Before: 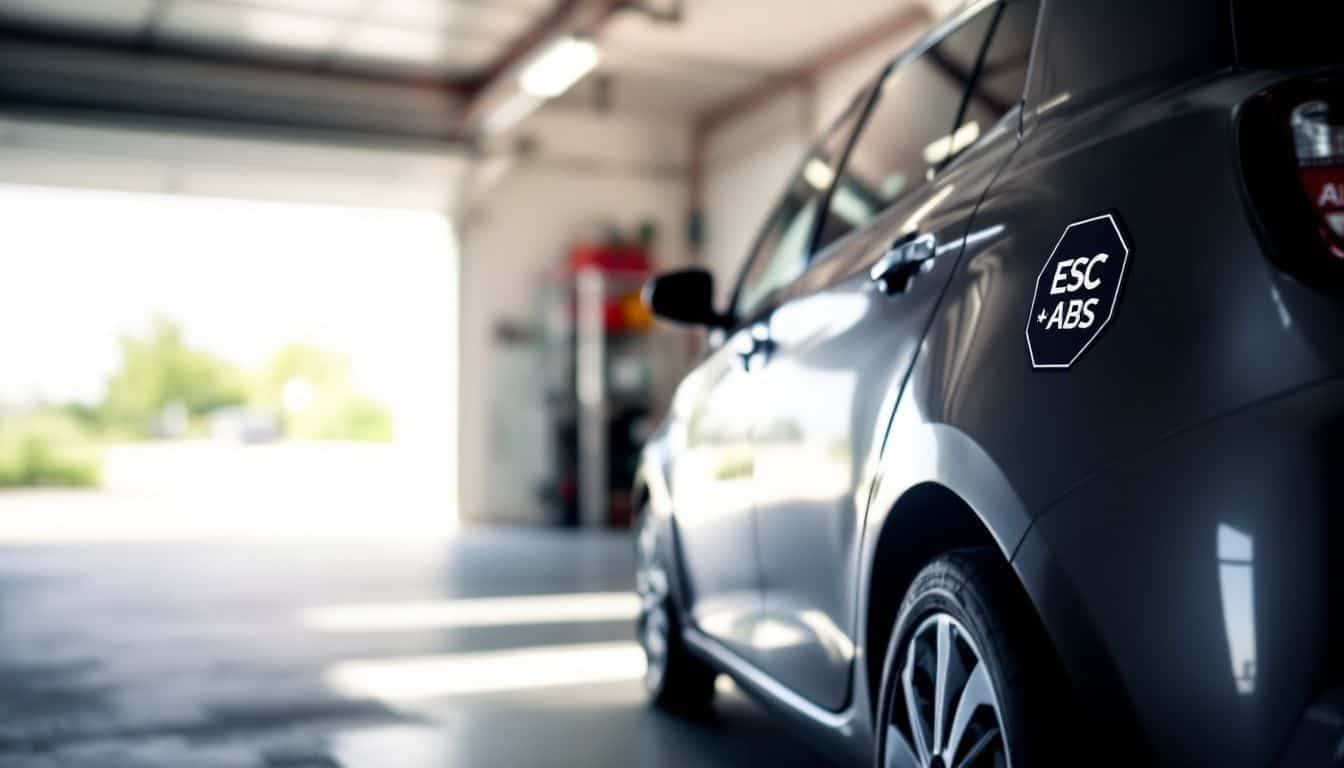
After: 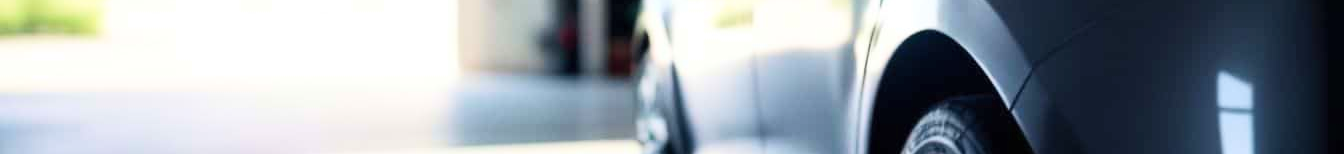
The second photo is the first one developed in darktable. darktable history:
velvia: strength 14.67%
exposure: compensate exposure bias true, compensate highlight preservation false
crop and rotate: top 58.95%, bottom 20.931%
contrast brightness saturation: contrast 0.199, brightness 0.169, saturation 0.215
